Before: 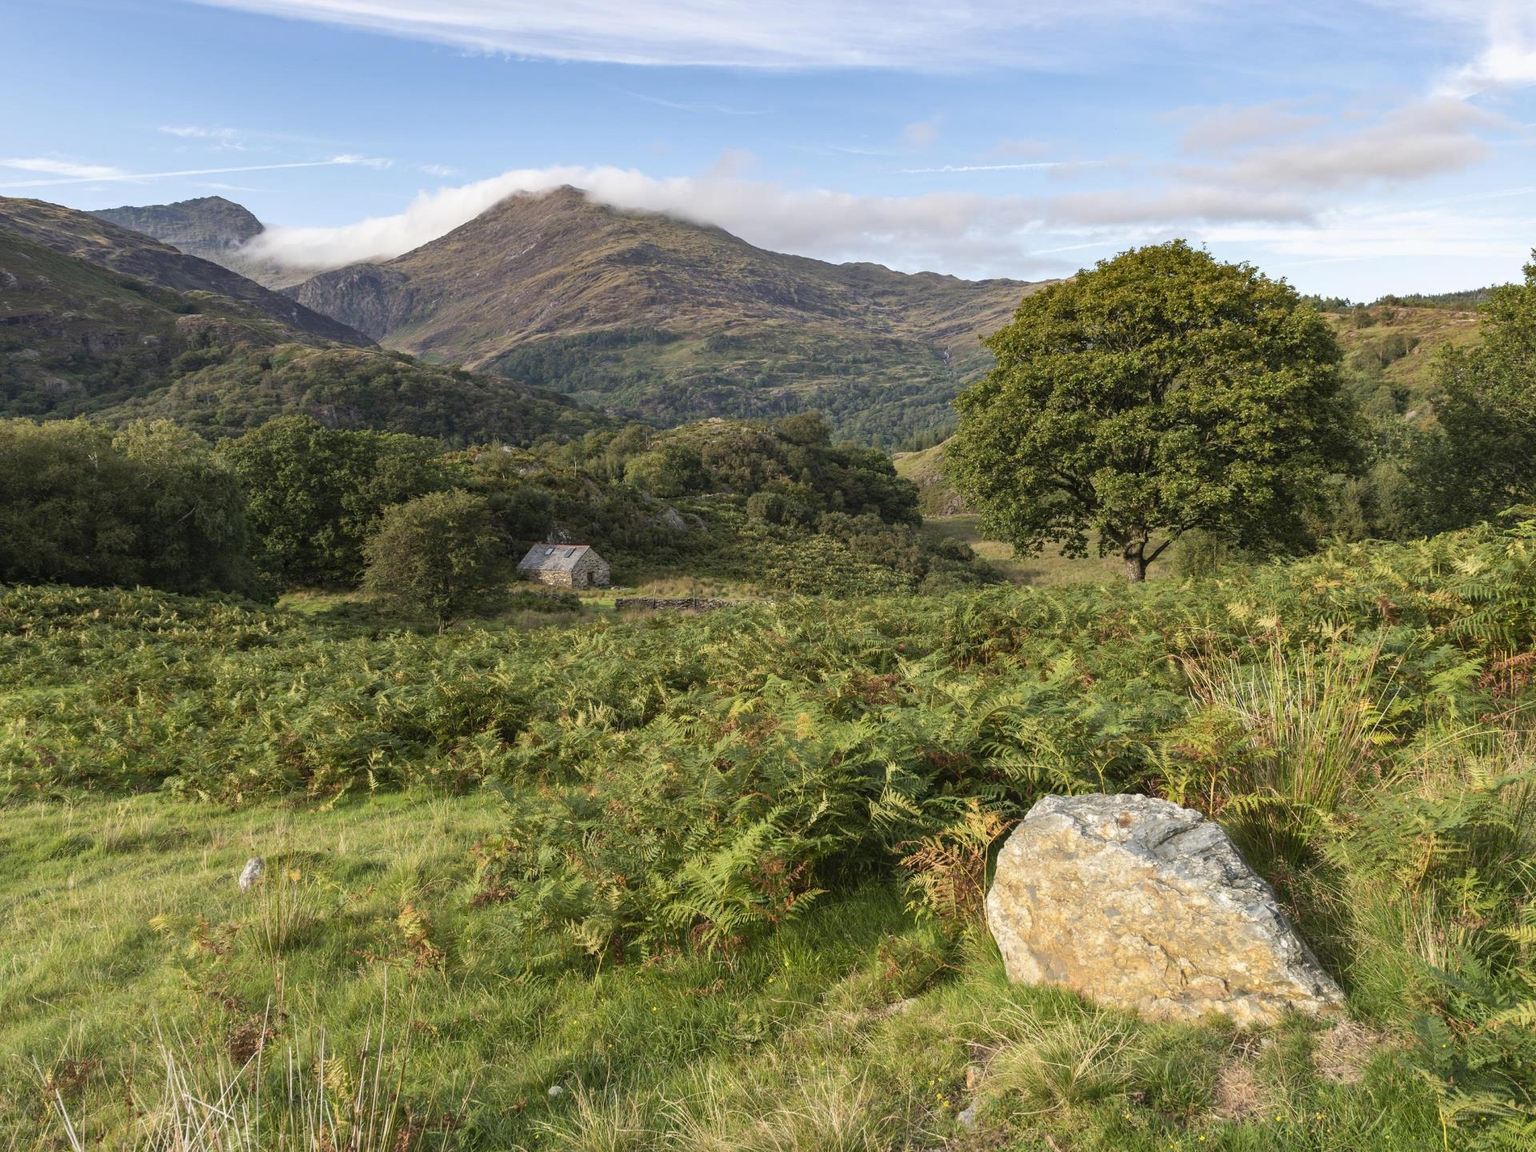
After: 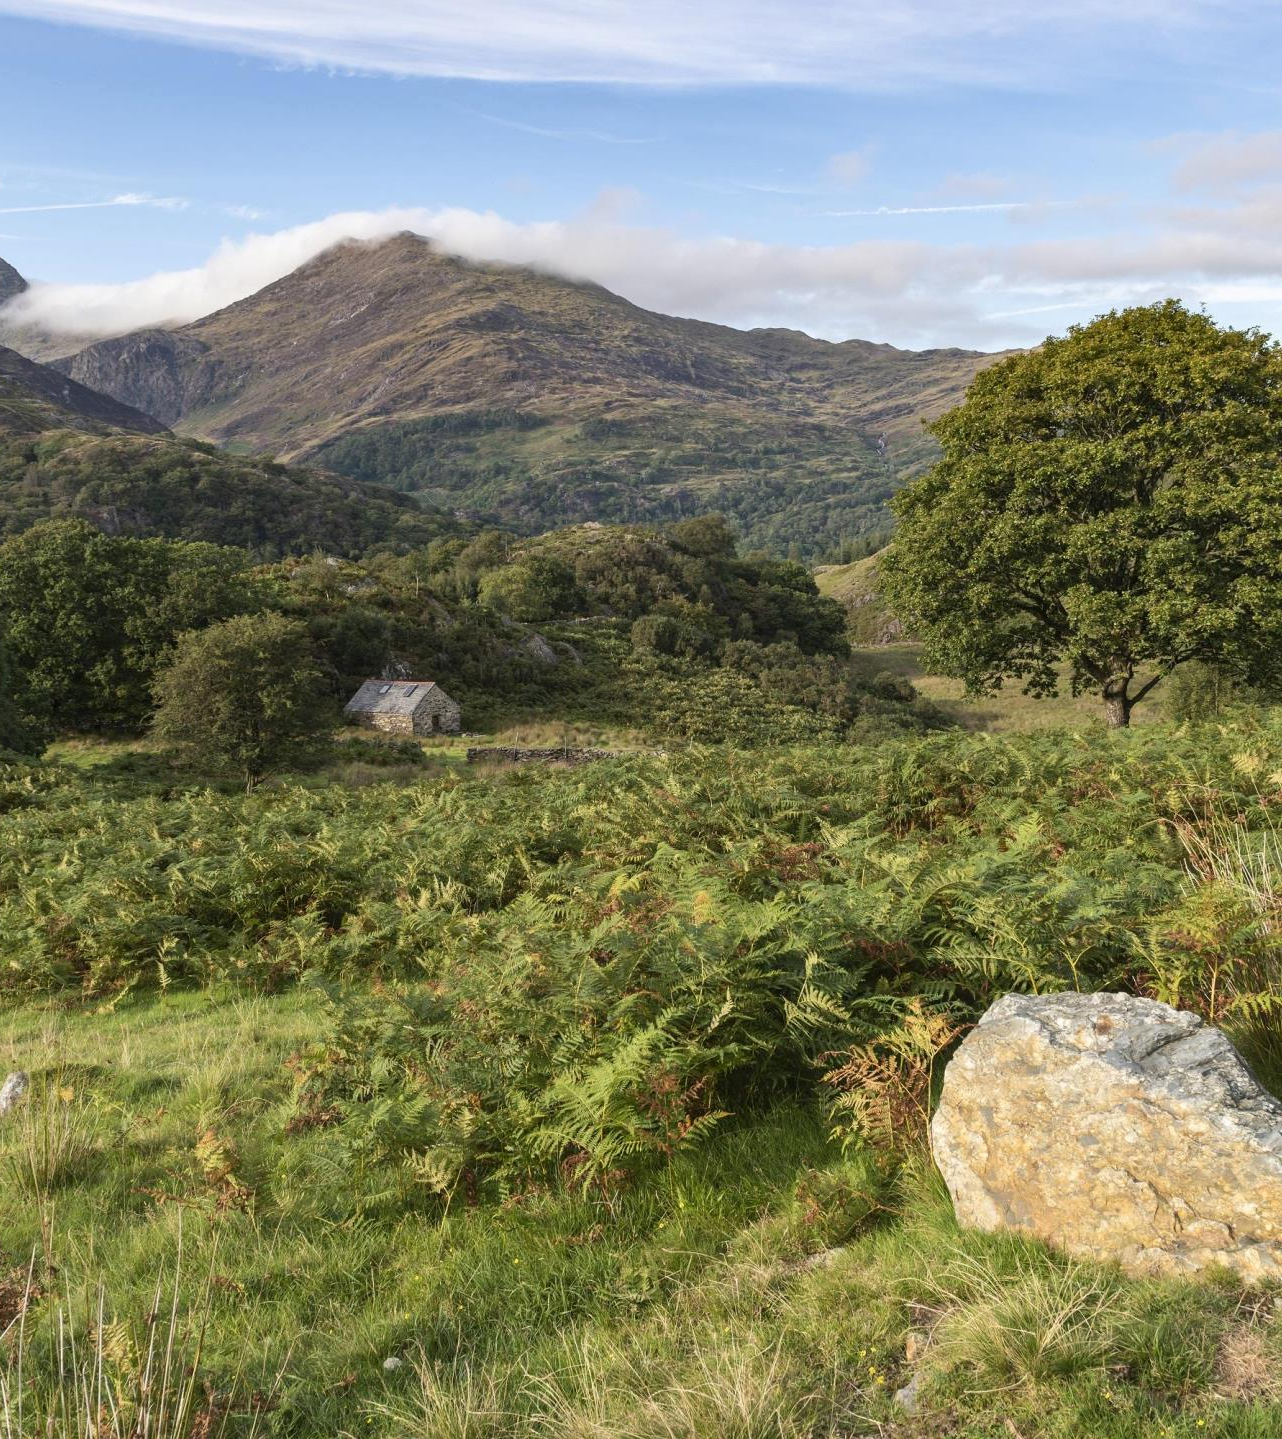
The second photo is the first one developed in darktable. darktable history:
crop and rotate: left 15.739%, right 17.44%
contrast brightness saturation: contrast 0.073
